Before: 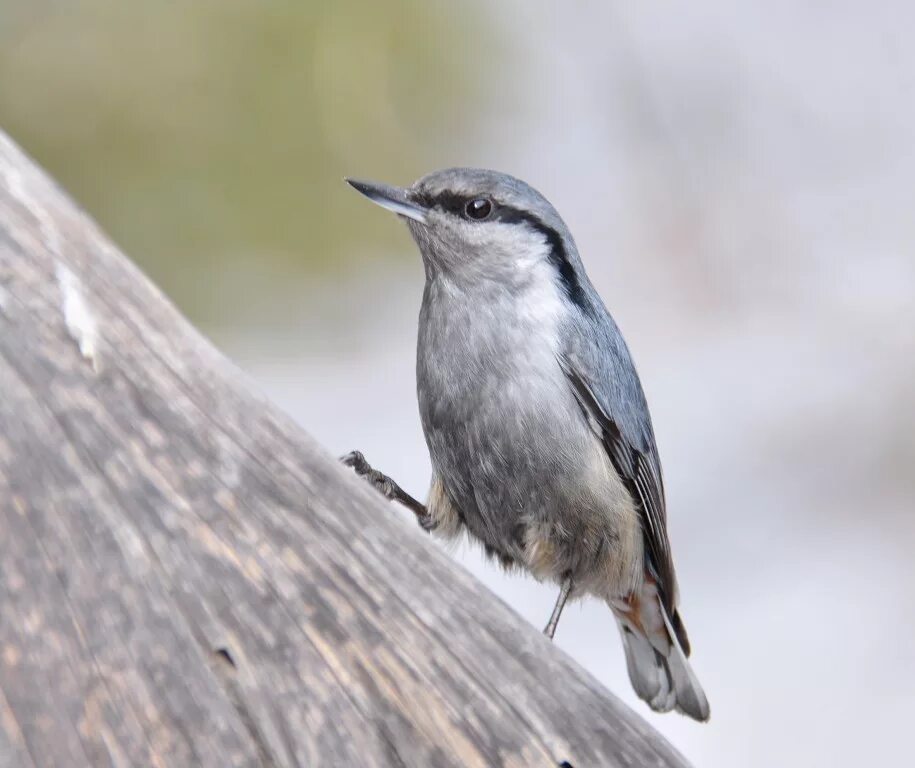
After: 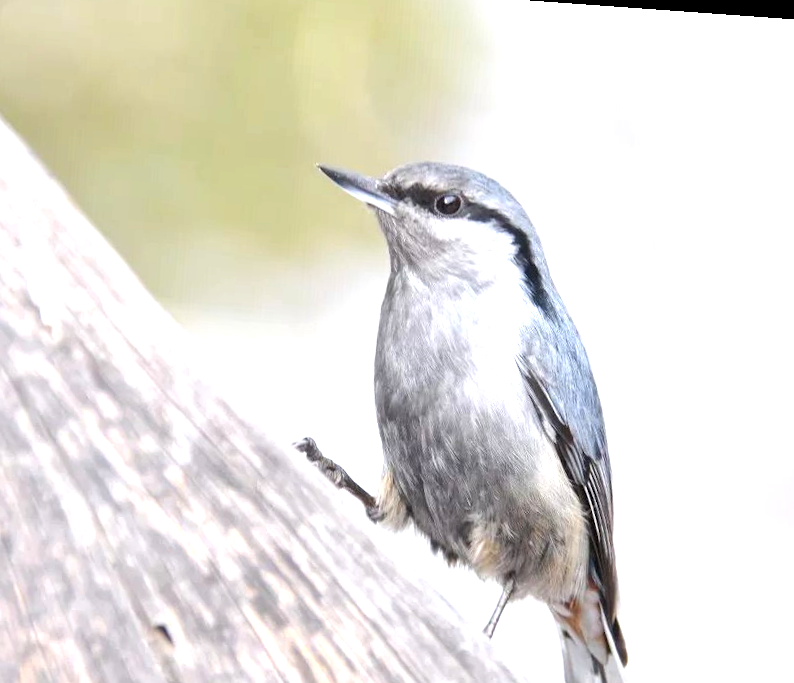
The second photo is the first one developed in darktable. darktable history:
crop and rotate: left 7.196%, top 4.574%, right 10.605%, bottom 13.178%
rotate and perspective: rotation 4.1°, automatic cropping off
exposure: exposure 1 EV, compensate highlight preservation false
